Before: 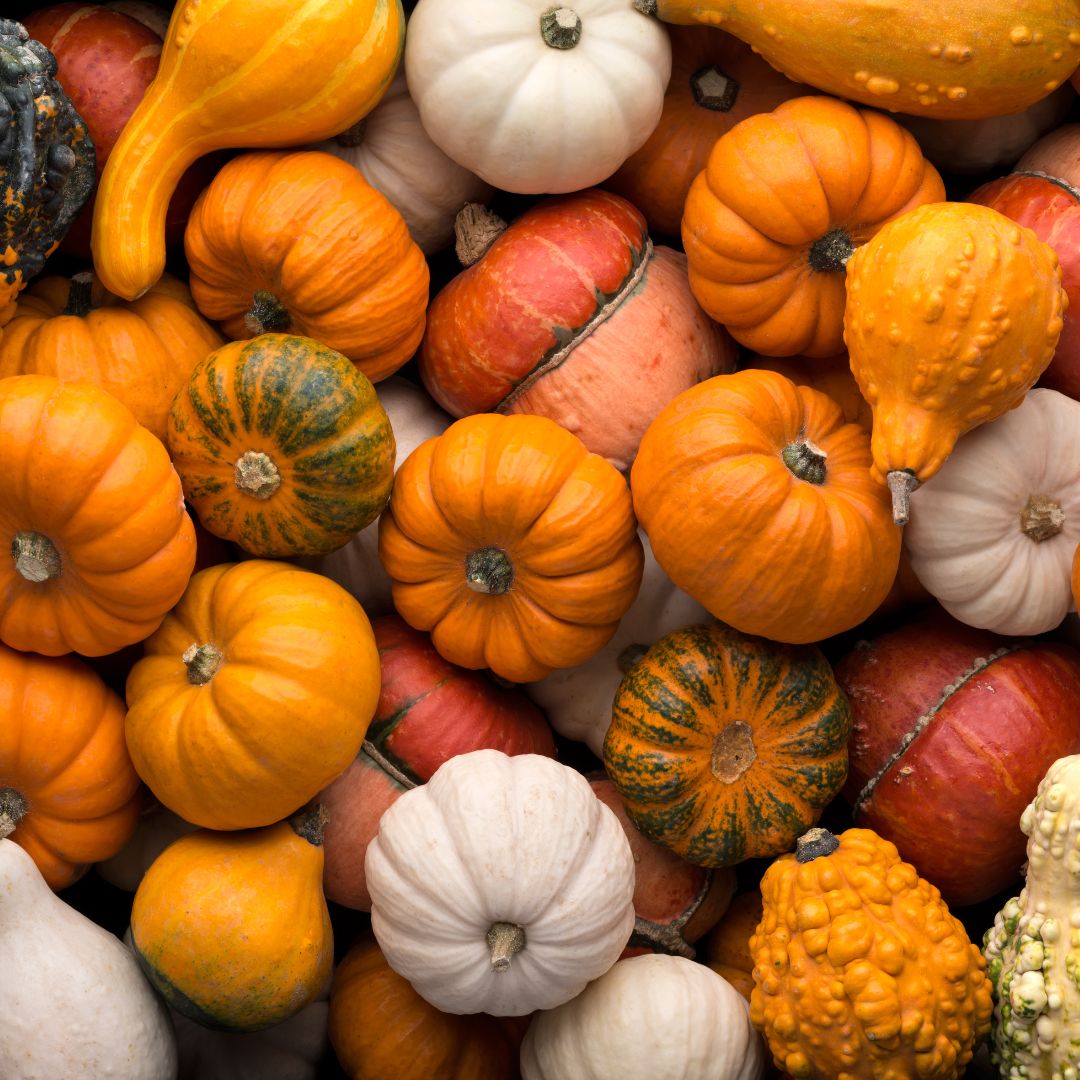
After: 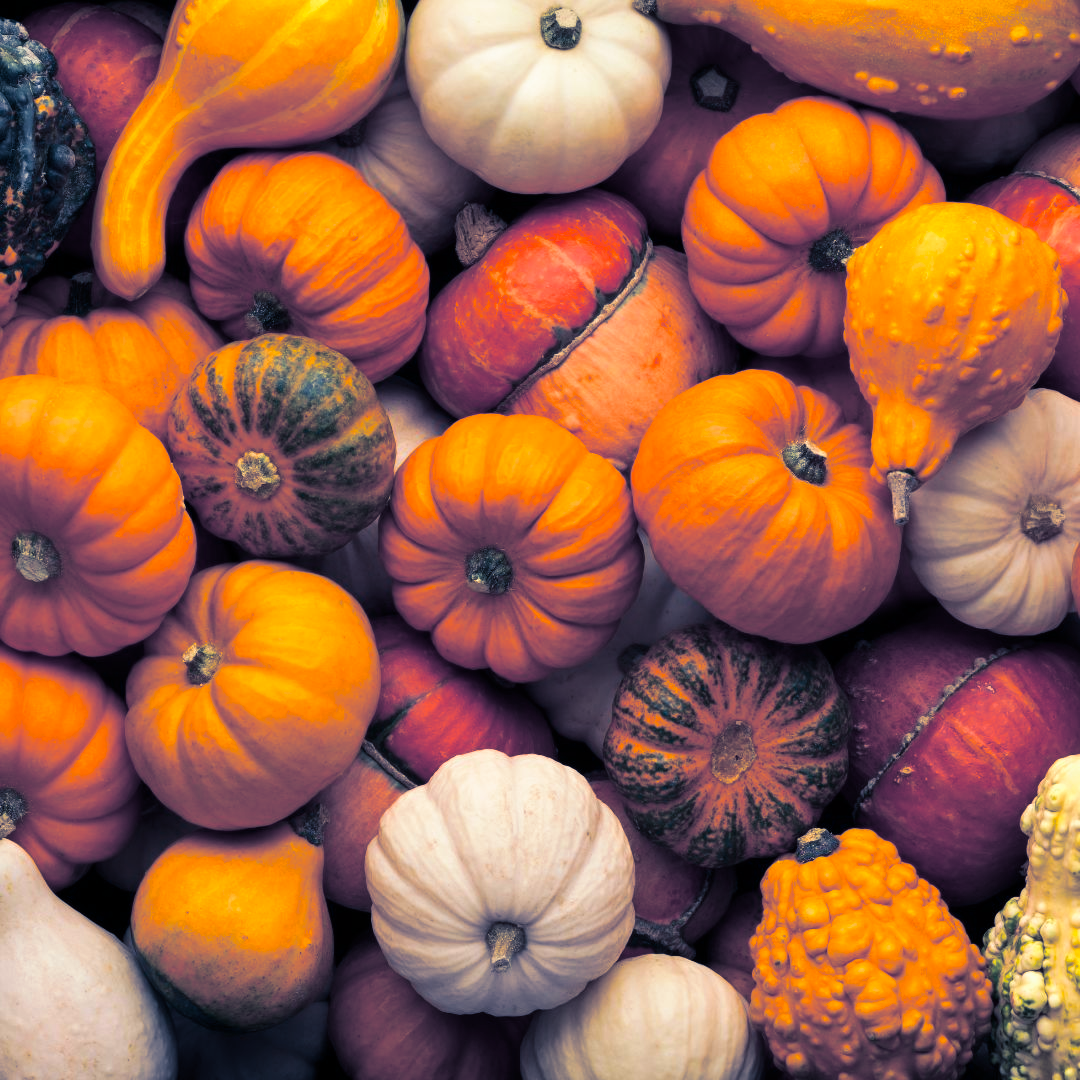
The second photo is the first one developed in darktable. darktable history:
tone equalizer: on, module defaults
velvia: strength 32%, mid-tones bias 0.2
split-toning: shadows › hue 226.8°, shadows › saturation 0.84
